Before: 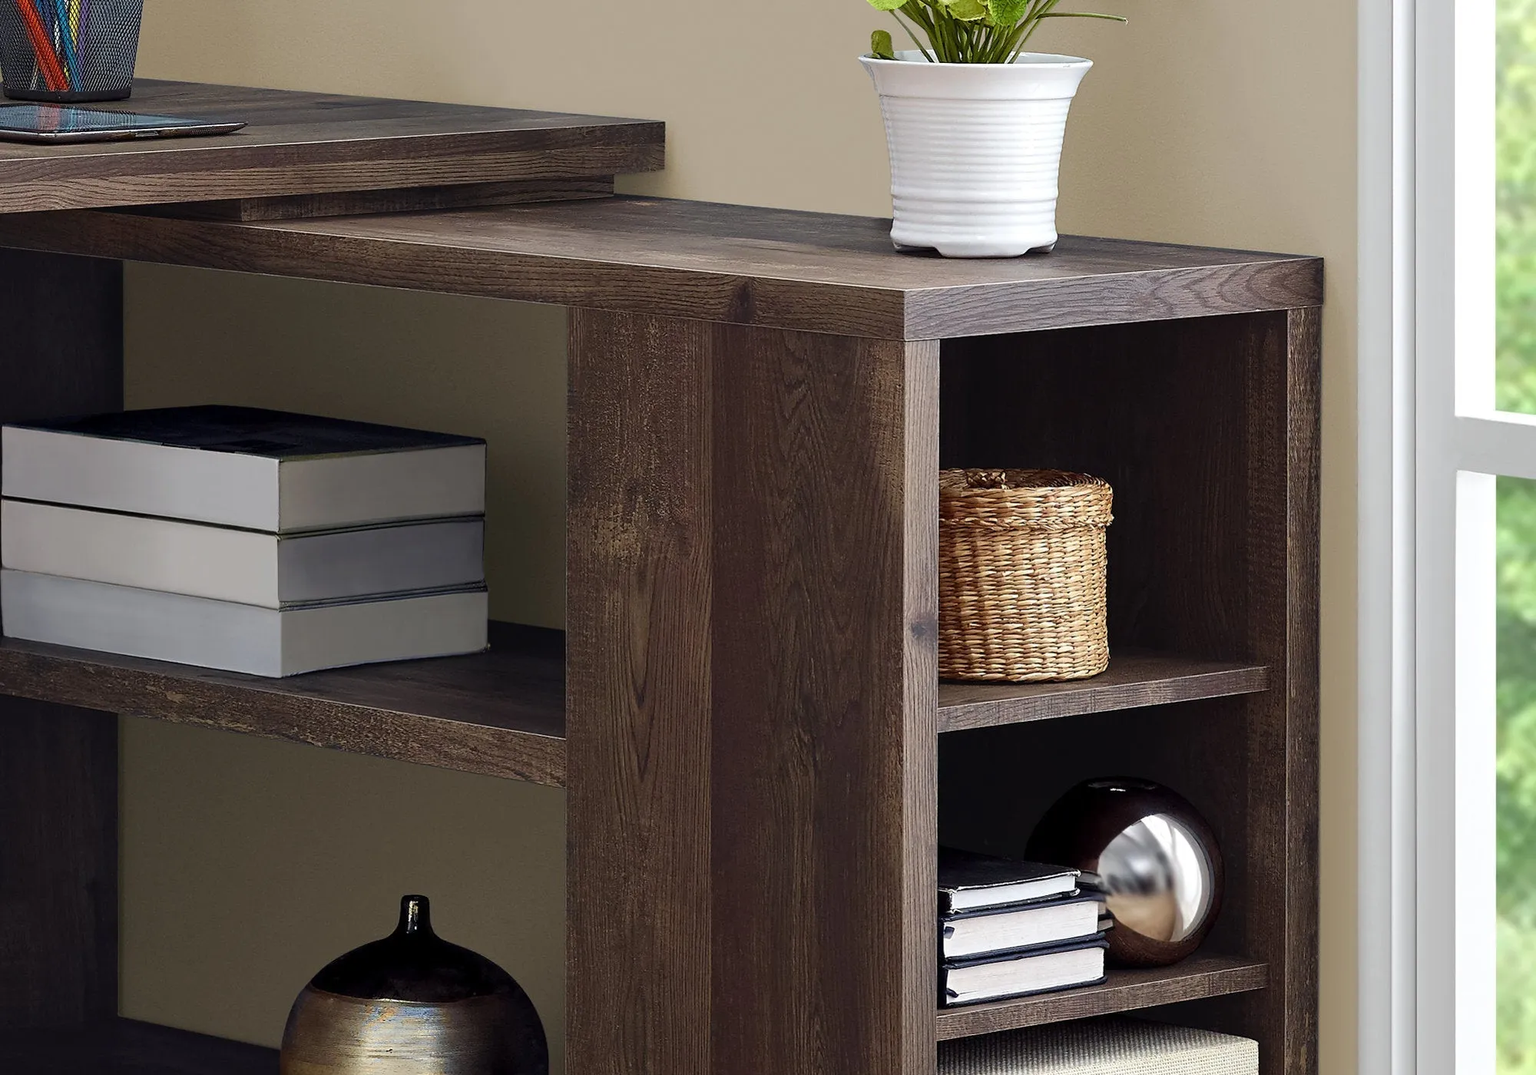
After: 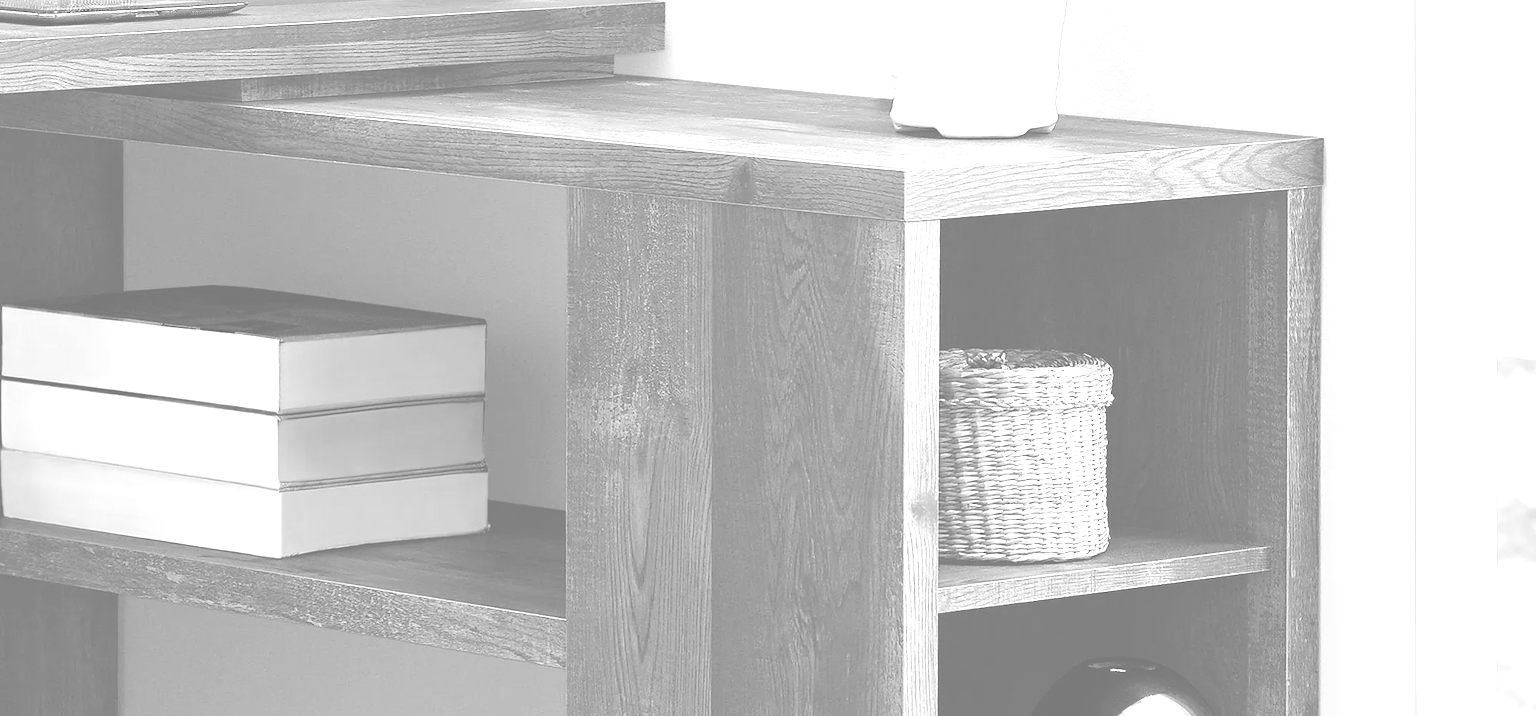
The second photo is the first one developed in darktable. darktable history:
monochrome: a -3.63, b -0.465
tone equalizer: -8 EV -0.002 EV, -7 EV 0.005 EV, -6 EV -0.009 EV, -5 EV 0.011 EV, -4 EV -0.012 EV, -3 EV 0.007 EV, -2 EV -0.062 EV, -1 EV -0.293 EV, +0 EV -0.582 EV, smoothing diameter 2%, edges refinement/feathering 20, mask exposure compensation -1.57 EV, filter diffusion 5
colorize: hue 25.2°, saturation 83%, source mix 82%, lightness 79%, version 1
crop: top 11.166%, bottom 22.168%
